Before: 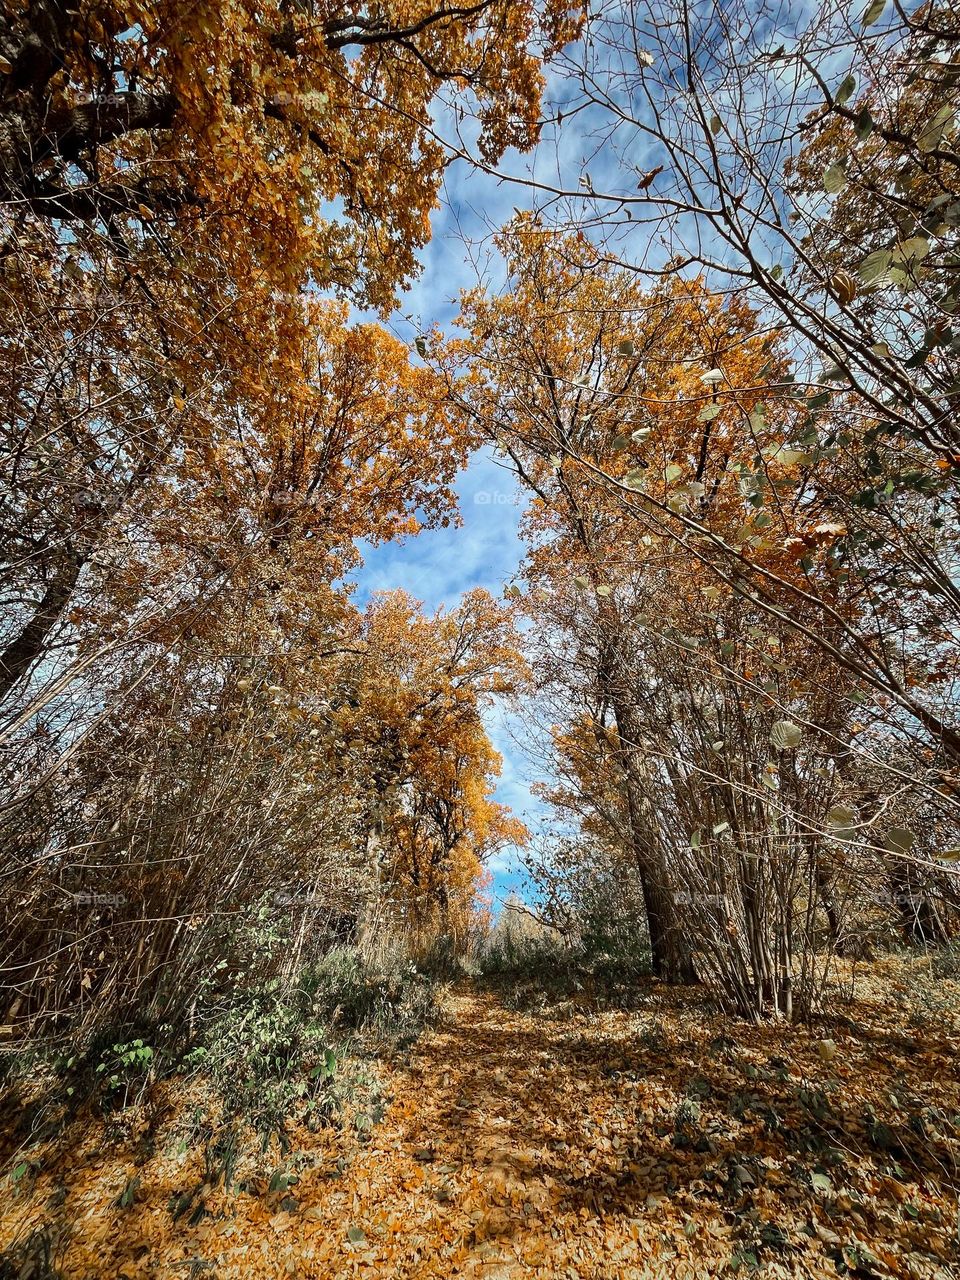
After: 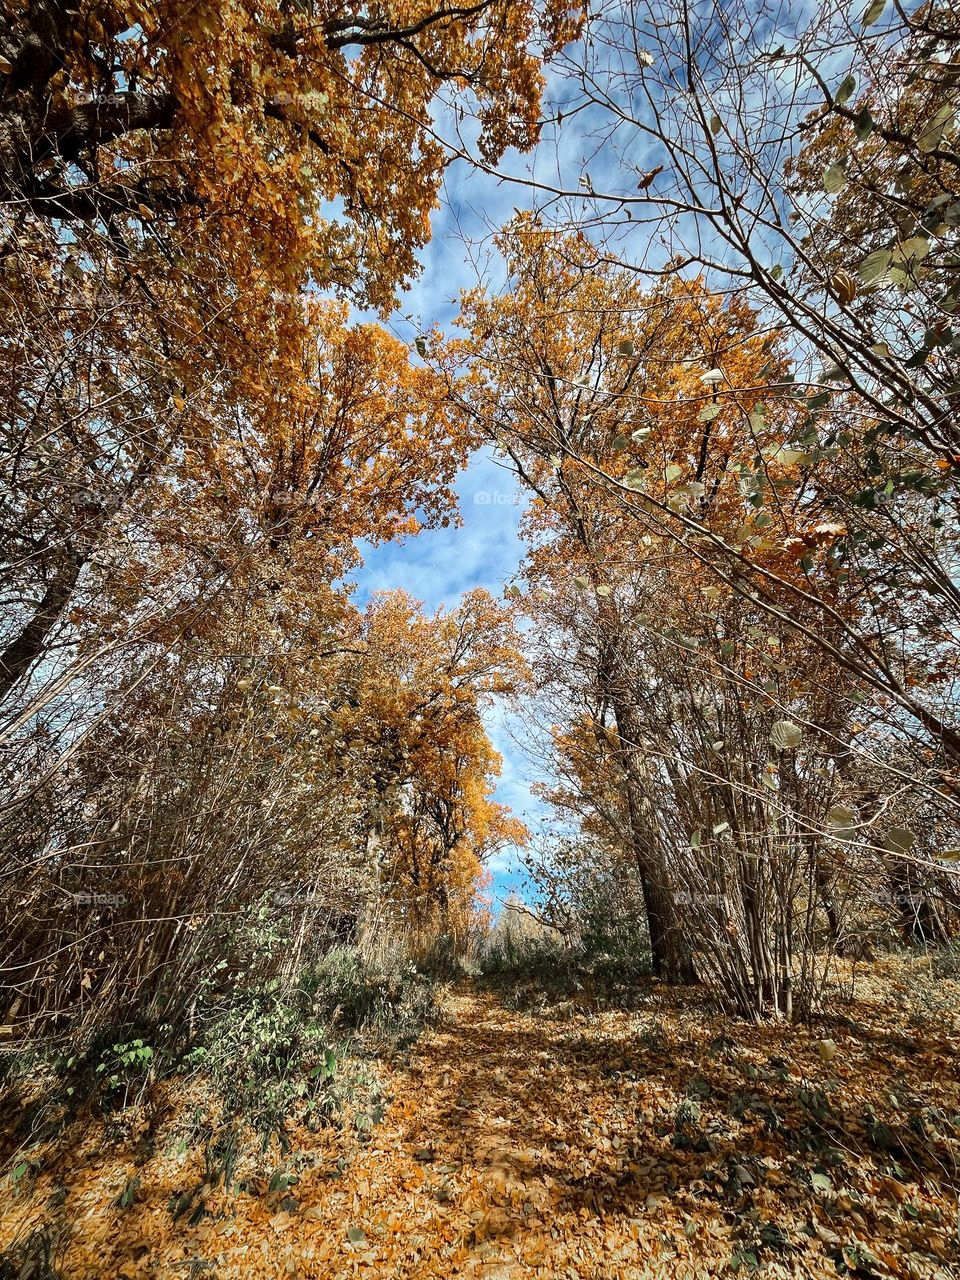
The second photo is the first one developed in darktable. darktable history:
shadows and highlights: radius 170.09, shadows 26.01, white point adjustment 3.04, highlights -68.5, soften with gaussian
